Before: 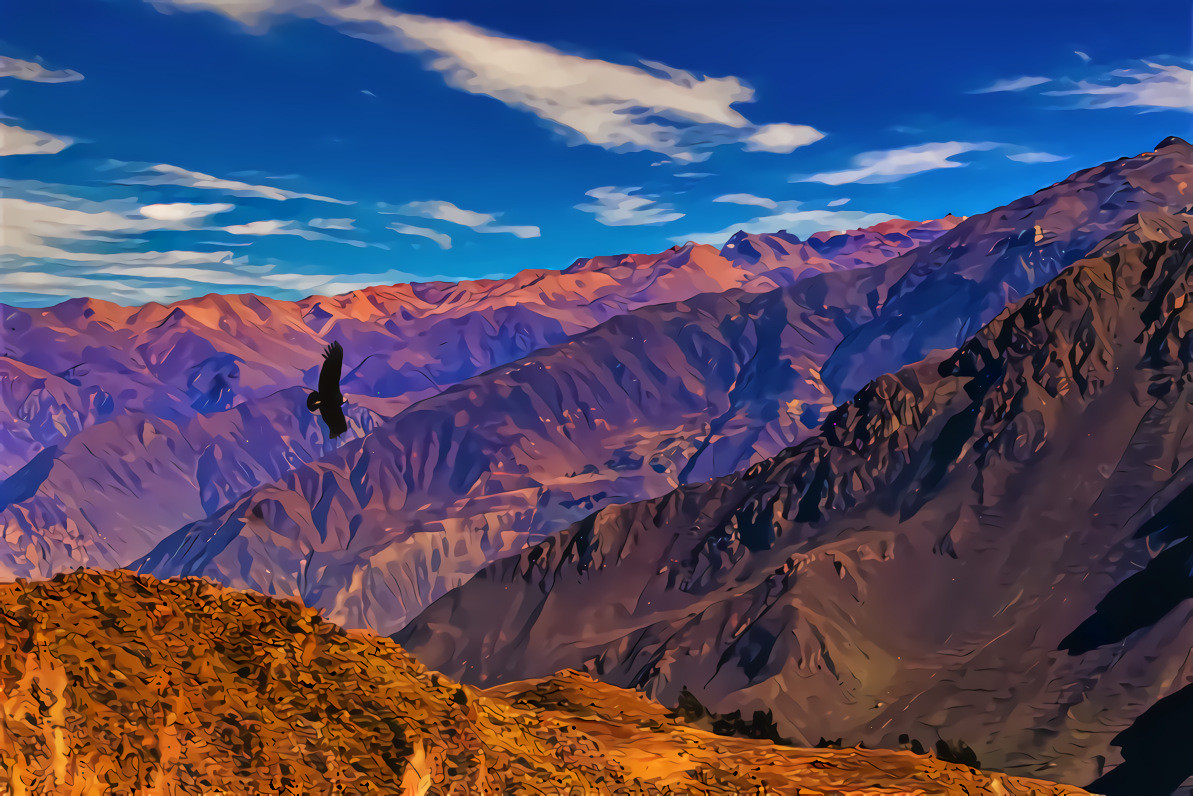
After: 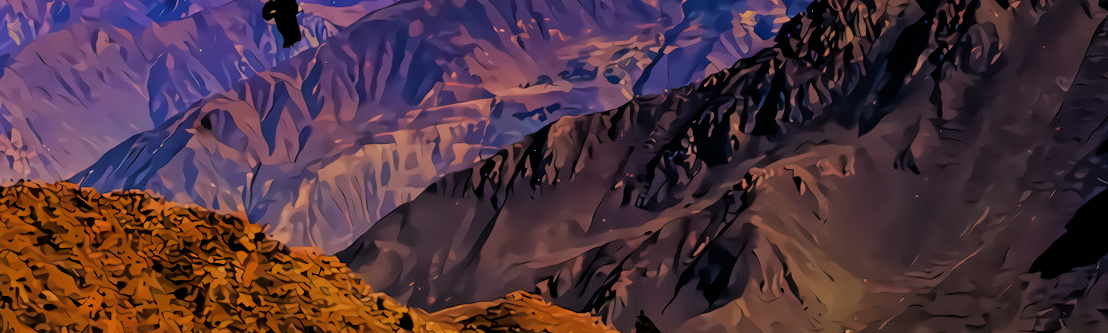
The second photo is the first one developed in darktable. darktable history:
crop: top 45.551%, bottom 12.262%
rotate and perspective: rotation 0.215°, lens shift (vertical) -0.139, crop left 0.069, crop right 0.939, crop top 0.002, crop bottom 0.996
filmic rgb: black relative exposure -4.88 EV, hardness 2.82
